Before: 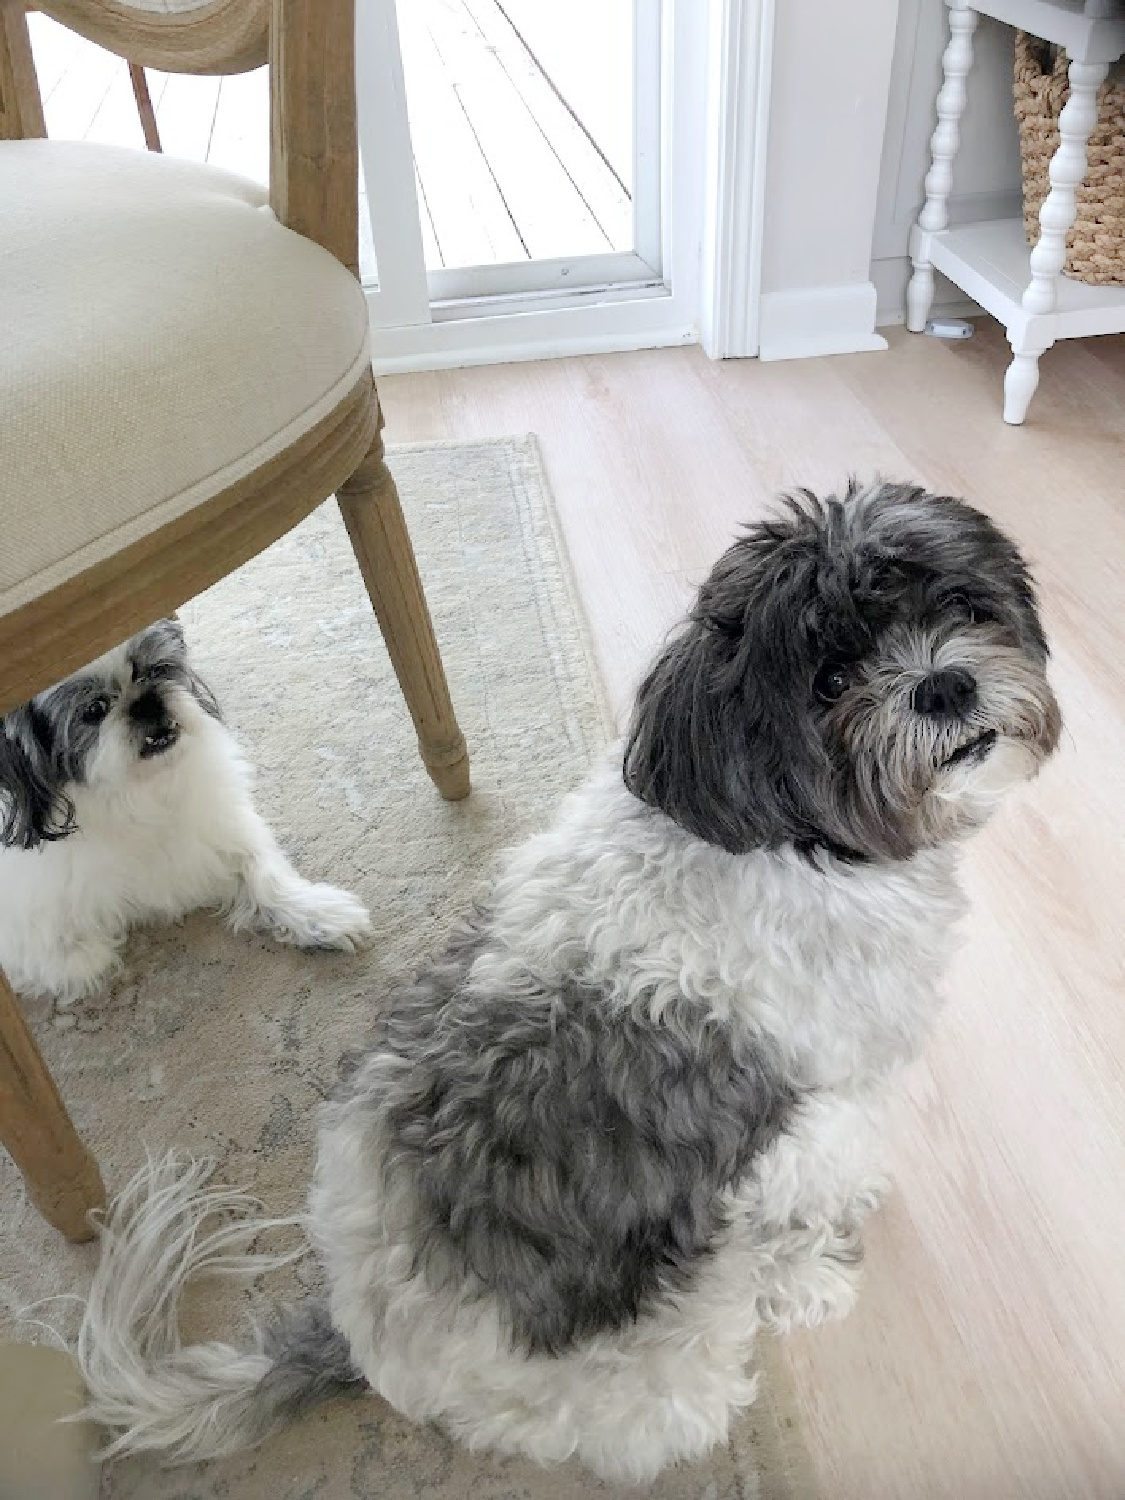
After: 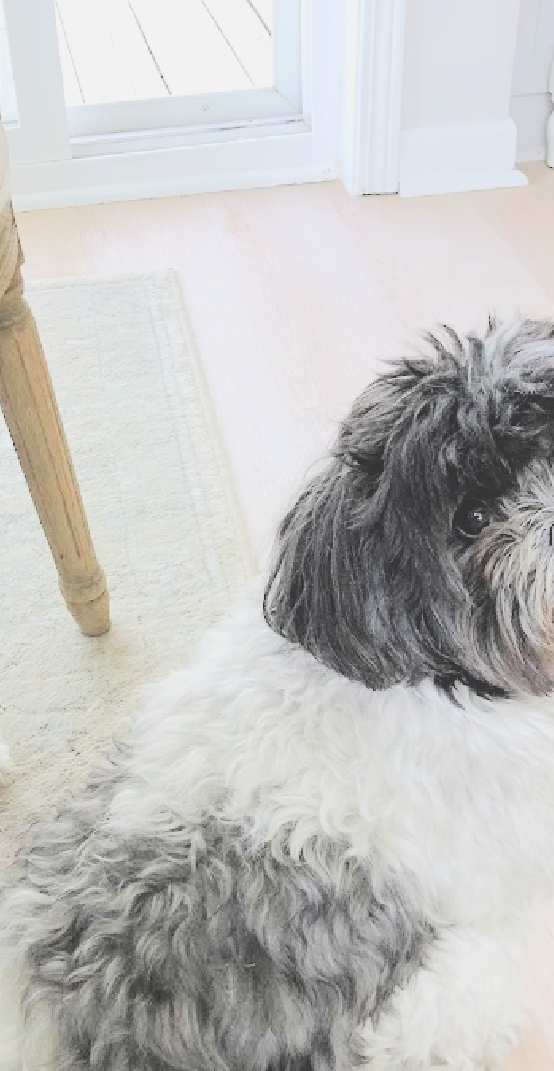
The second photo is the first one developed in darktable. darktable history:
exposure: black level correction -0.027, compensate highlight preservation false
base curve: curves: ch0 [(0, 0.003) (0.001, 0.002) (0.006, 0.004) (0.02, 0.022) (0.048, 0.086) (0.094, 0.234) (0.162, 0.431) (0.258, 0.629) (0.385, 0.8) (0.548, 0.918) (0.751, 0.988) (1, 1)]
crop: left 32.024%, top 10.982%, right 18.717%, bottom 17.608%
tone equalizer: -8 EV -0.024 EV, -7 EV 0.029 EV, -6 EV -0.008 EV, -5 EV 0.004 EV, -4 EV -0.029 EV, -3 EV -0.231 EV, -2 EV -0.633 EV, -1 EV -1 EV, +0 EV -0.959 EV, edges refinement/feathering 500, mask exposure compensation -1.57 EV, preserve details no
